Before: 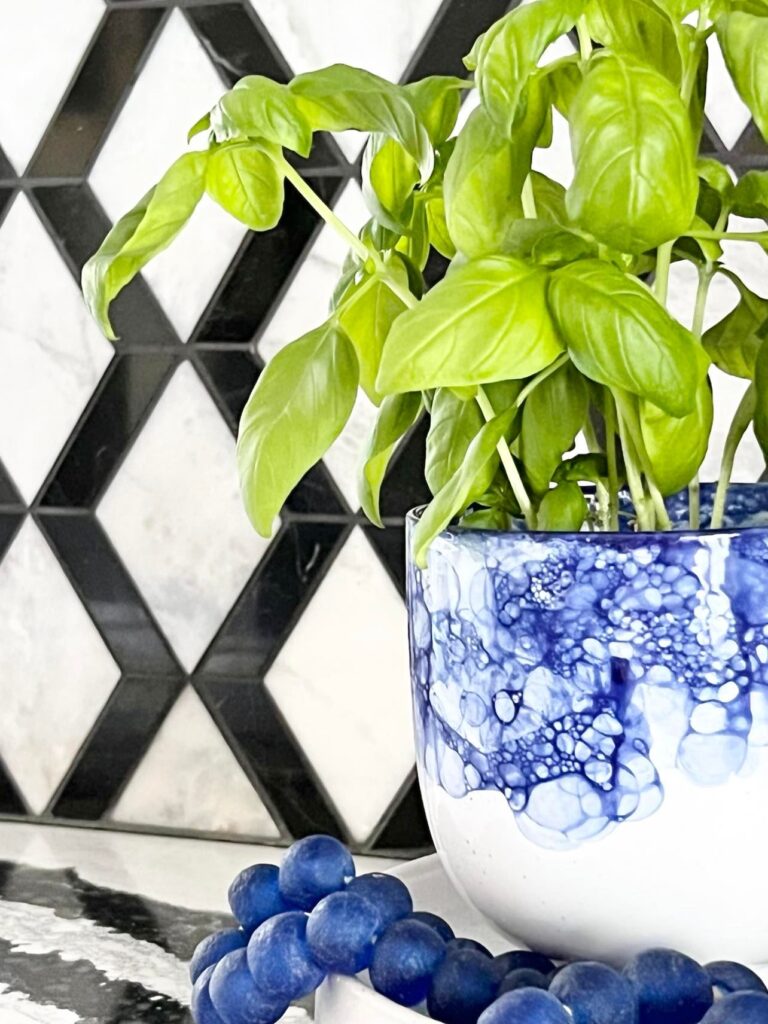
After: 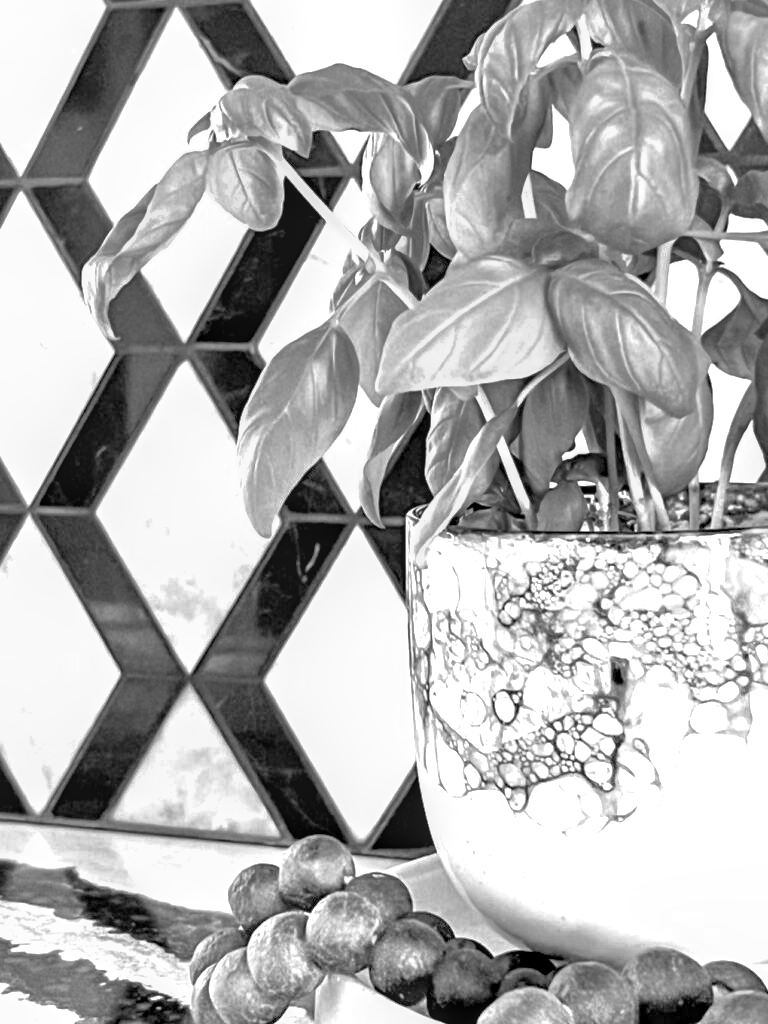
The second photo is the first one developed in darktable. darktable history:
local contrast: detail 130%
tone equalizer: -8 EV -0.382 EV, -7 EV -0.367 EV, -6 EV -0.355 EV, -5 EV -0.243 EV, -3 EV 0.231 EV, -2 EV 0.315 EV, -1 EV 0.403 EV, +0 EV 0.408 EV
color balance rgb: global offset › luminance -0.491%, perceptual saturation grading › global saturation 19.673%, global vibrance 2.815%
color zones: curves: ch0 [(0, 0.613) (0.01, 0.613) (0.245, 0.448) (0.498, 0.529) (0.642, 0.665) (0.879, 0.777) (0.99, 0.613)]; ch1 [(0, 0) (0.143, 0) (0.286, 0) (0.429, 0) (0.571, 0) (0.714, 0) (0.857, 0)]
shadows and highlights: on, module defaults
contrast brightness saturation: saturation -0.082
